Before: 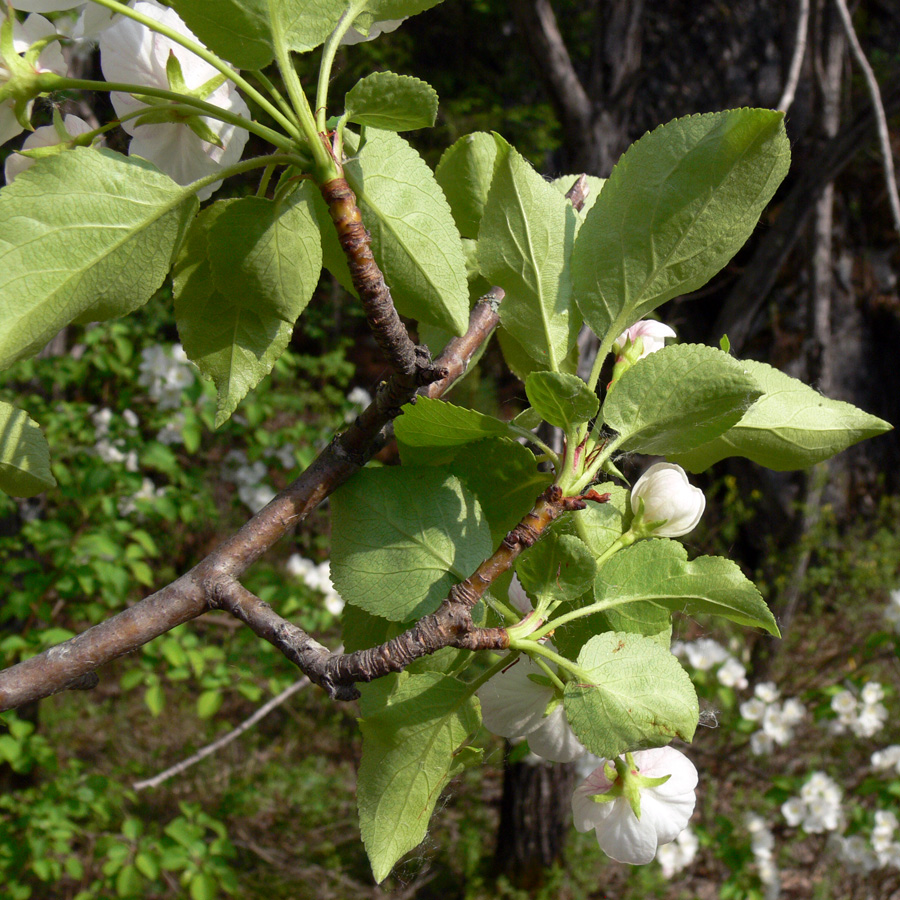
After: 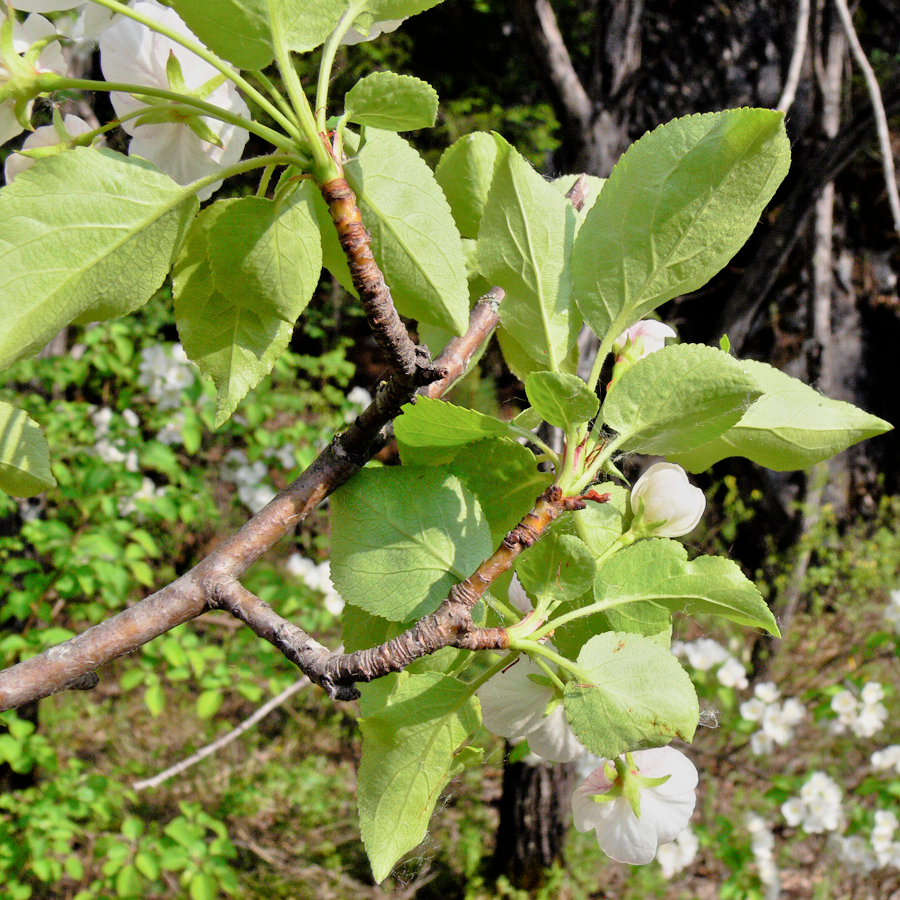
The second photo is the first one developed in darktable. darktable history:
filmic rgb: black relative exposure -4.98 EV, white relative exposure 3.97 EV, hardness 2.91, contrast 1.394, iterations of high-quality reconstruction 10
tone equalizer: -8 EV 1.97 EV, -7 EV 1.99 EV, -6 EV 1.99 EV, -5 EV 1.98 EV, -4 EV 1.99 EV, -3 EV 1.47 EV, -2 EV 0.991 EV, -1 EV 0.518 EV
